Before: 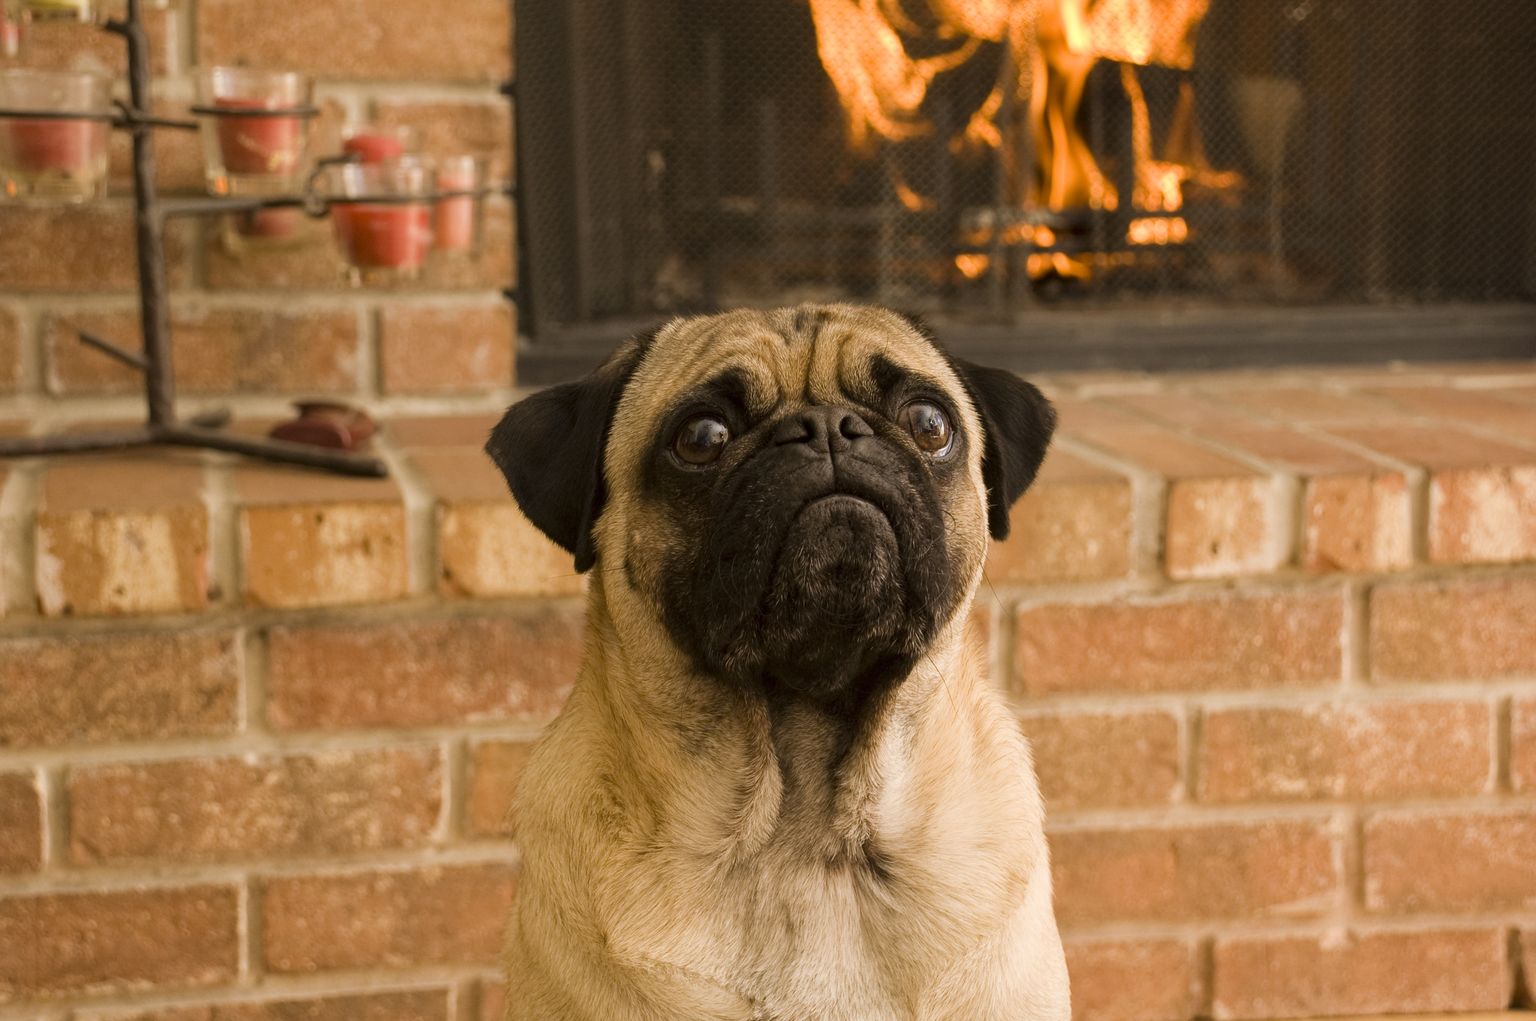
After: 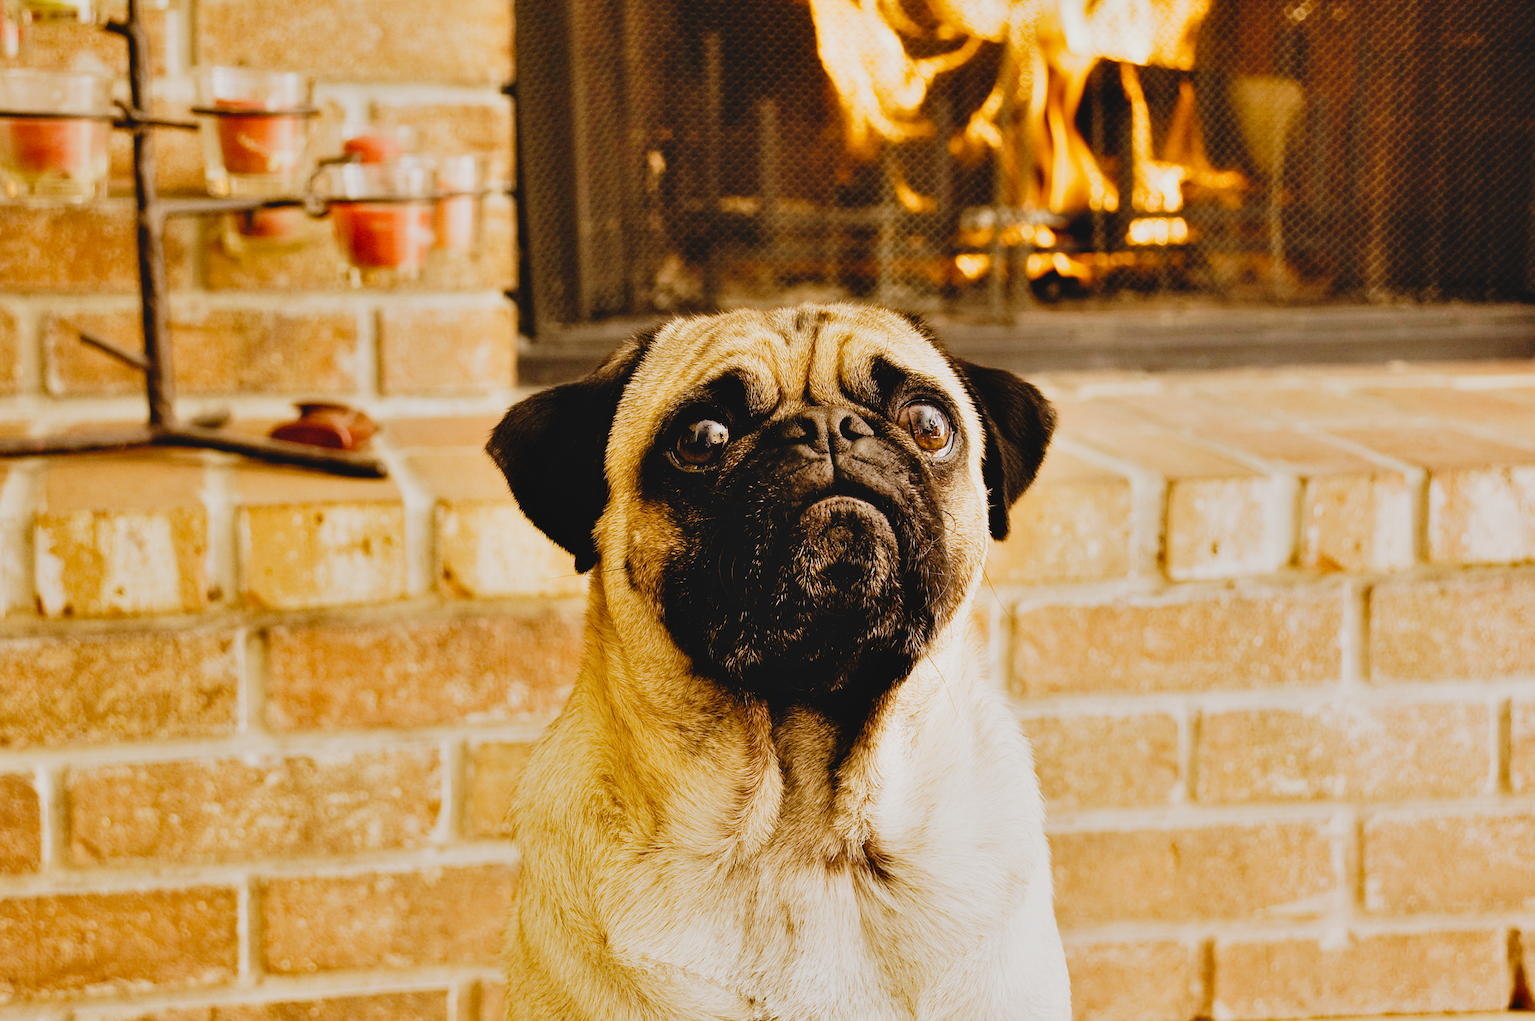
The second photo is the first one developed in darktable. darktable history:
exposure: black level correction 0.001, exposure 1.033 EV, compensate exposure bias true, compensate highlight preservation false
filmic rgb: black relative exposure -4.29 EV, white relative exposure 4.56 EV, threshold 5.96 EV, hardness 2.39, contrast 1.053, add noise in highlights 0.001, preserve chrominance no, color science v4 (2020), enable highlight reconstruction true
local contrast: mode bilateral grid, contrast 100, coarseness 99, detail 89%, midtone range 0.2
sharpen: radius 1.526, amount 0.374, threshold 1.499
shadows and highlights: soften with gaussian
tone equalizer: on, module defaults
tone curve: curves: ch0 [(0, 0.047) (0.15, 0.127) (0.46, 0.466) (0.751, 0.788) (1, 0.961)]; ch1 [(0, 0) (0.43, 0.408) (0.476, 0.469) (0.505, 0.501) (0.553, 0.557) (0.592, 0.58) (0.631, 0.625) (1, 1)]; ch2 [(0, 0) (0.505, 0.495) (0.55, 0.557) (0.583, 0.573) (1, 1)], preserve colors none
contrast brightness saturation: contrast 0.049
